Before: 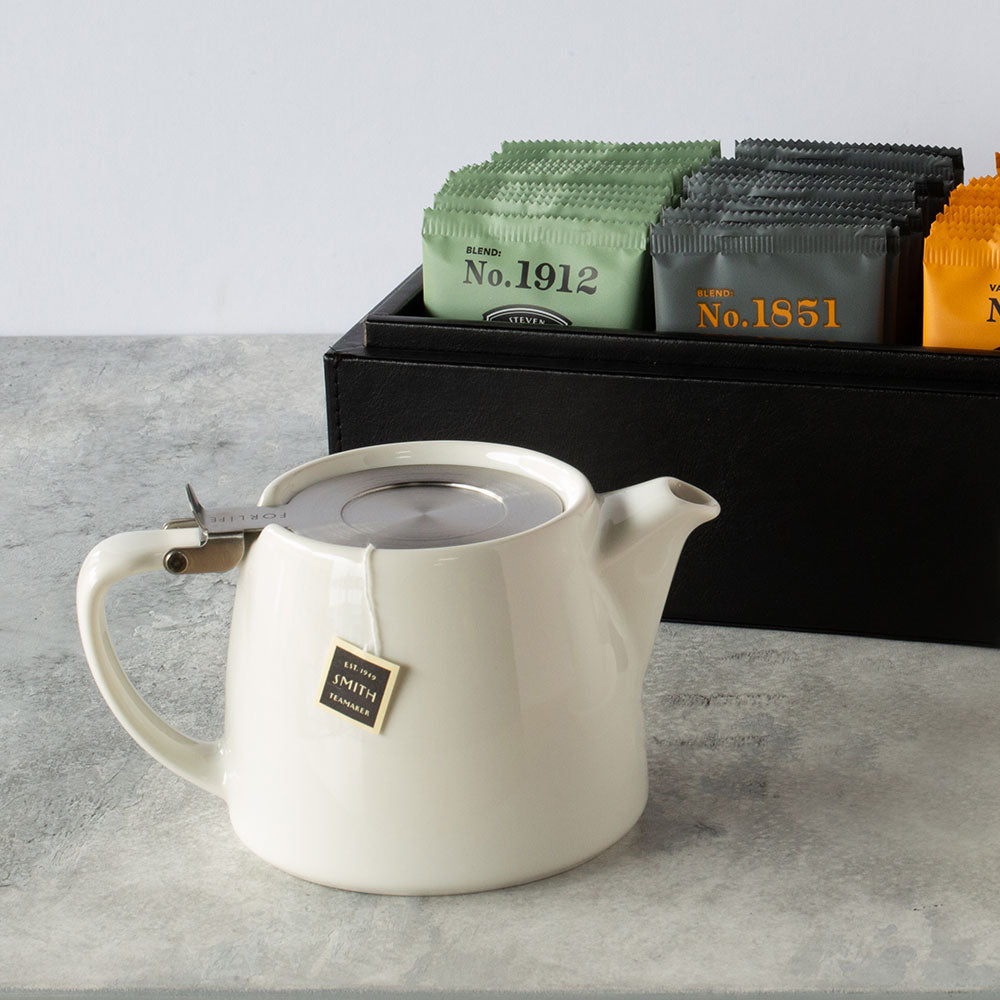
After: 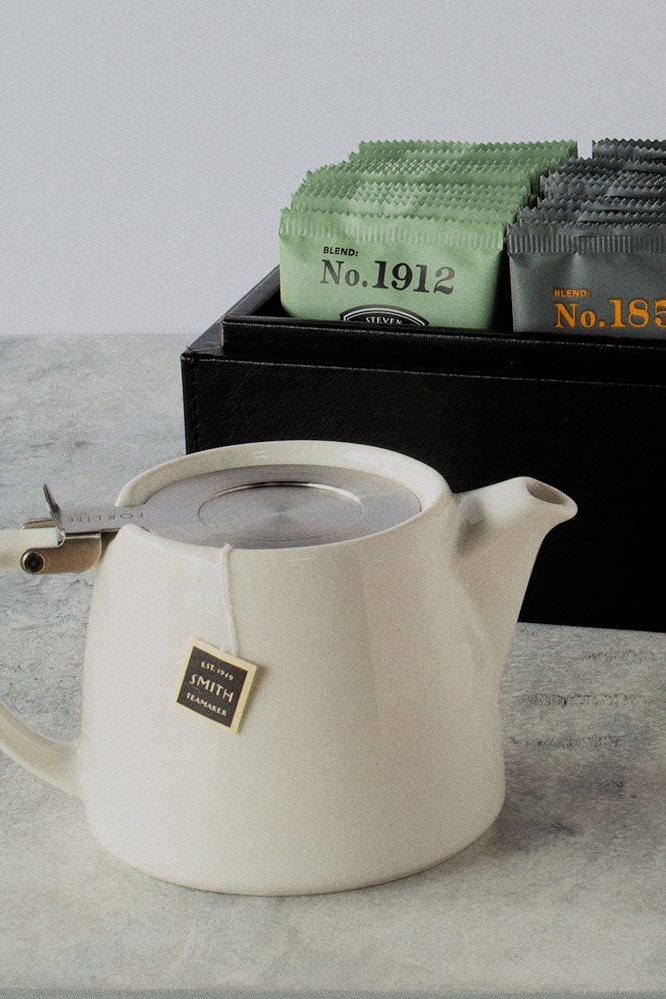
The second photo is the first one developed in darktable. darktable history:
crop and rotate: left 14.385%, right 18.948%
exposure: compensate highlight preservation false
grain: coarseness 0.09 ISO
filmic rgb: black relative exposure -7.65 EV, white relative exposure 4.56 EV, hardness 3.61, color science v6 (2022)
